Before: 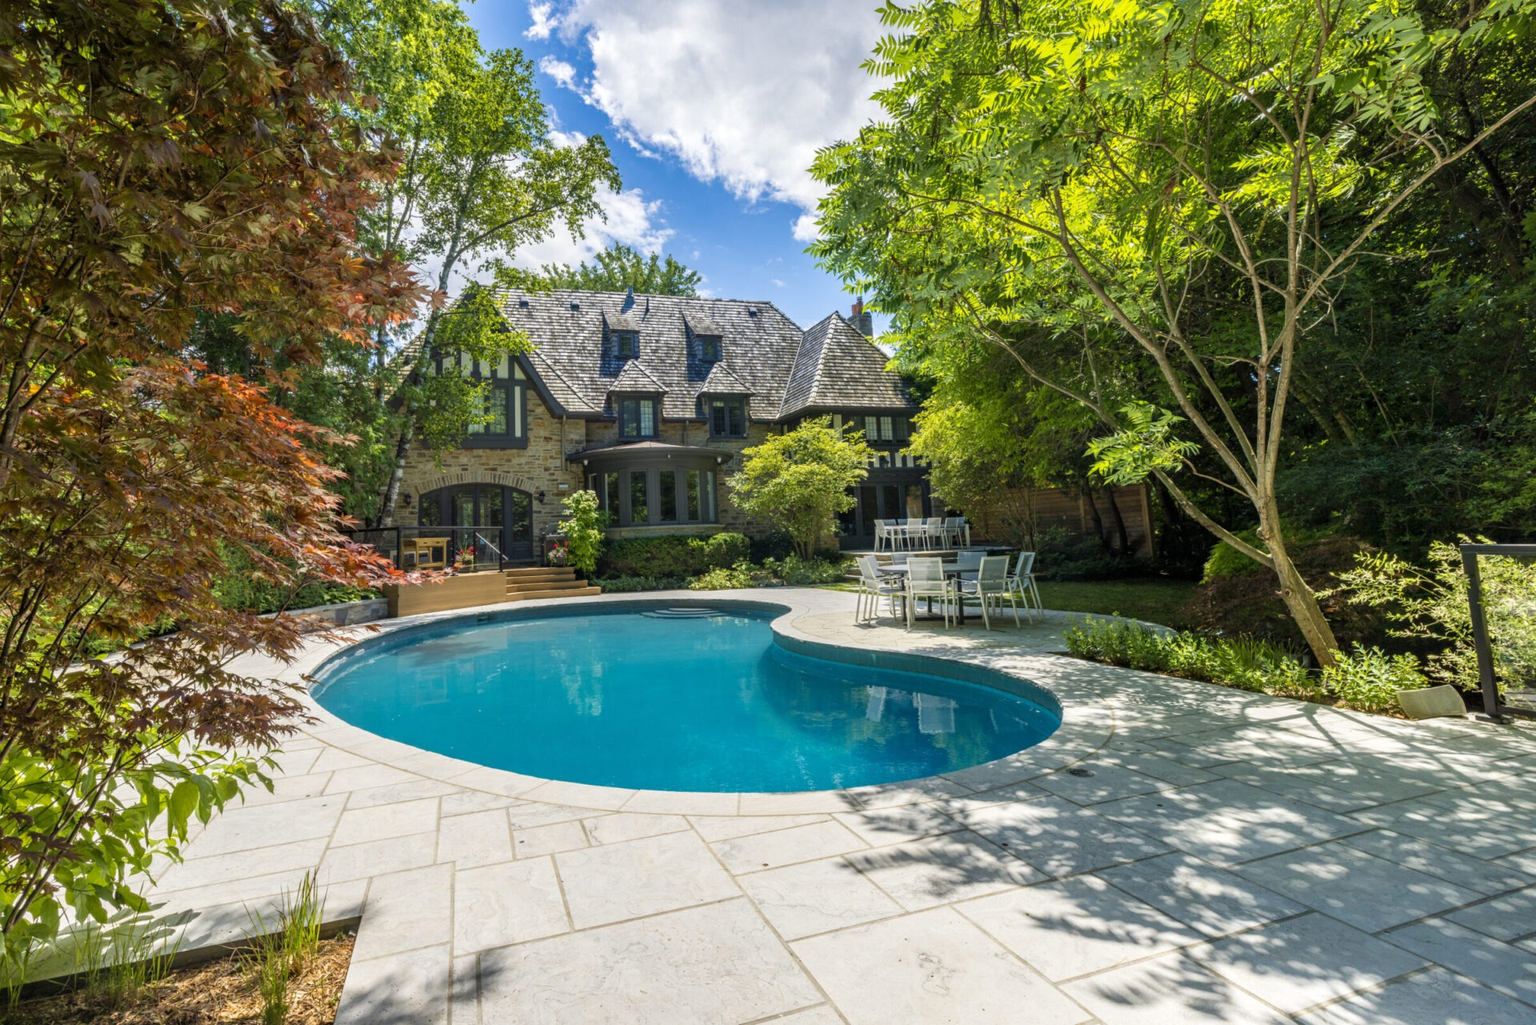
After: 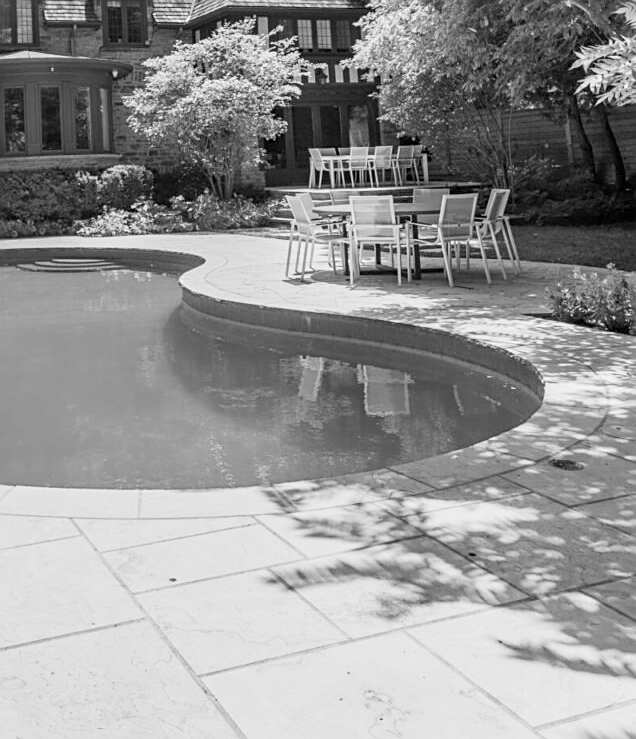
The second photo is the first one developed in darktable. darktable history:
sharpen: on, module defaults
monochrome: a -71.75, b 75.82
base curve: curves: ch0 [(0, 0) (0.204, 0.334) (0.55, 0.733) (1, 1)], preserve colors none
crop: left 40.878%, top 39.176%, right 25.993%, bottom 3.081%
